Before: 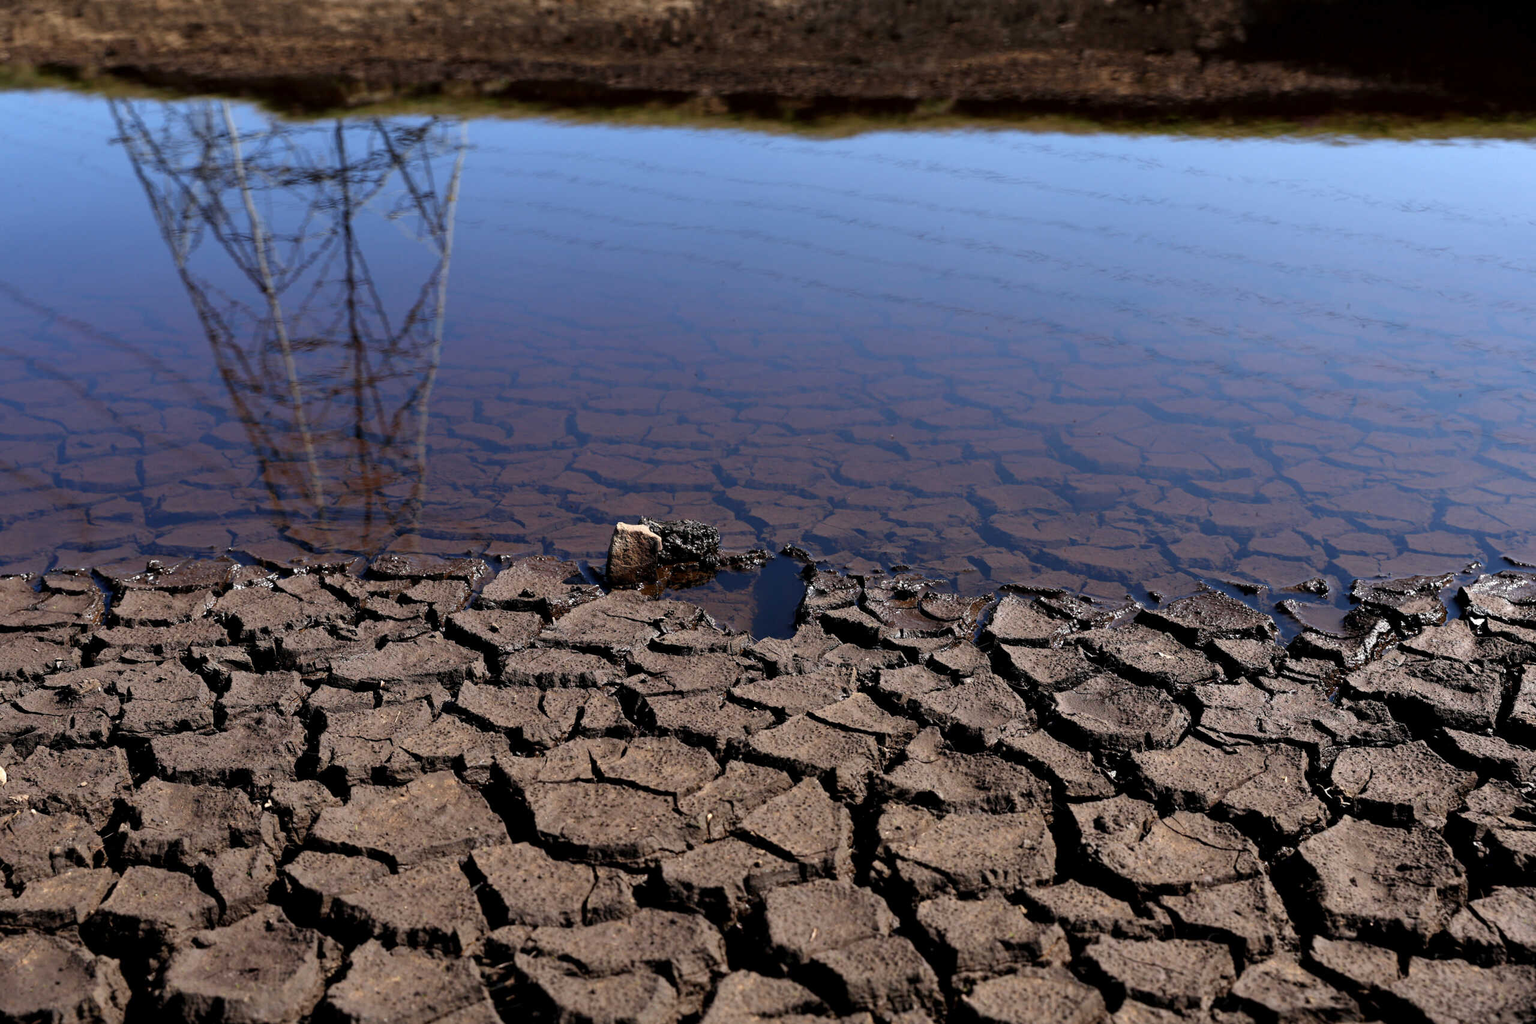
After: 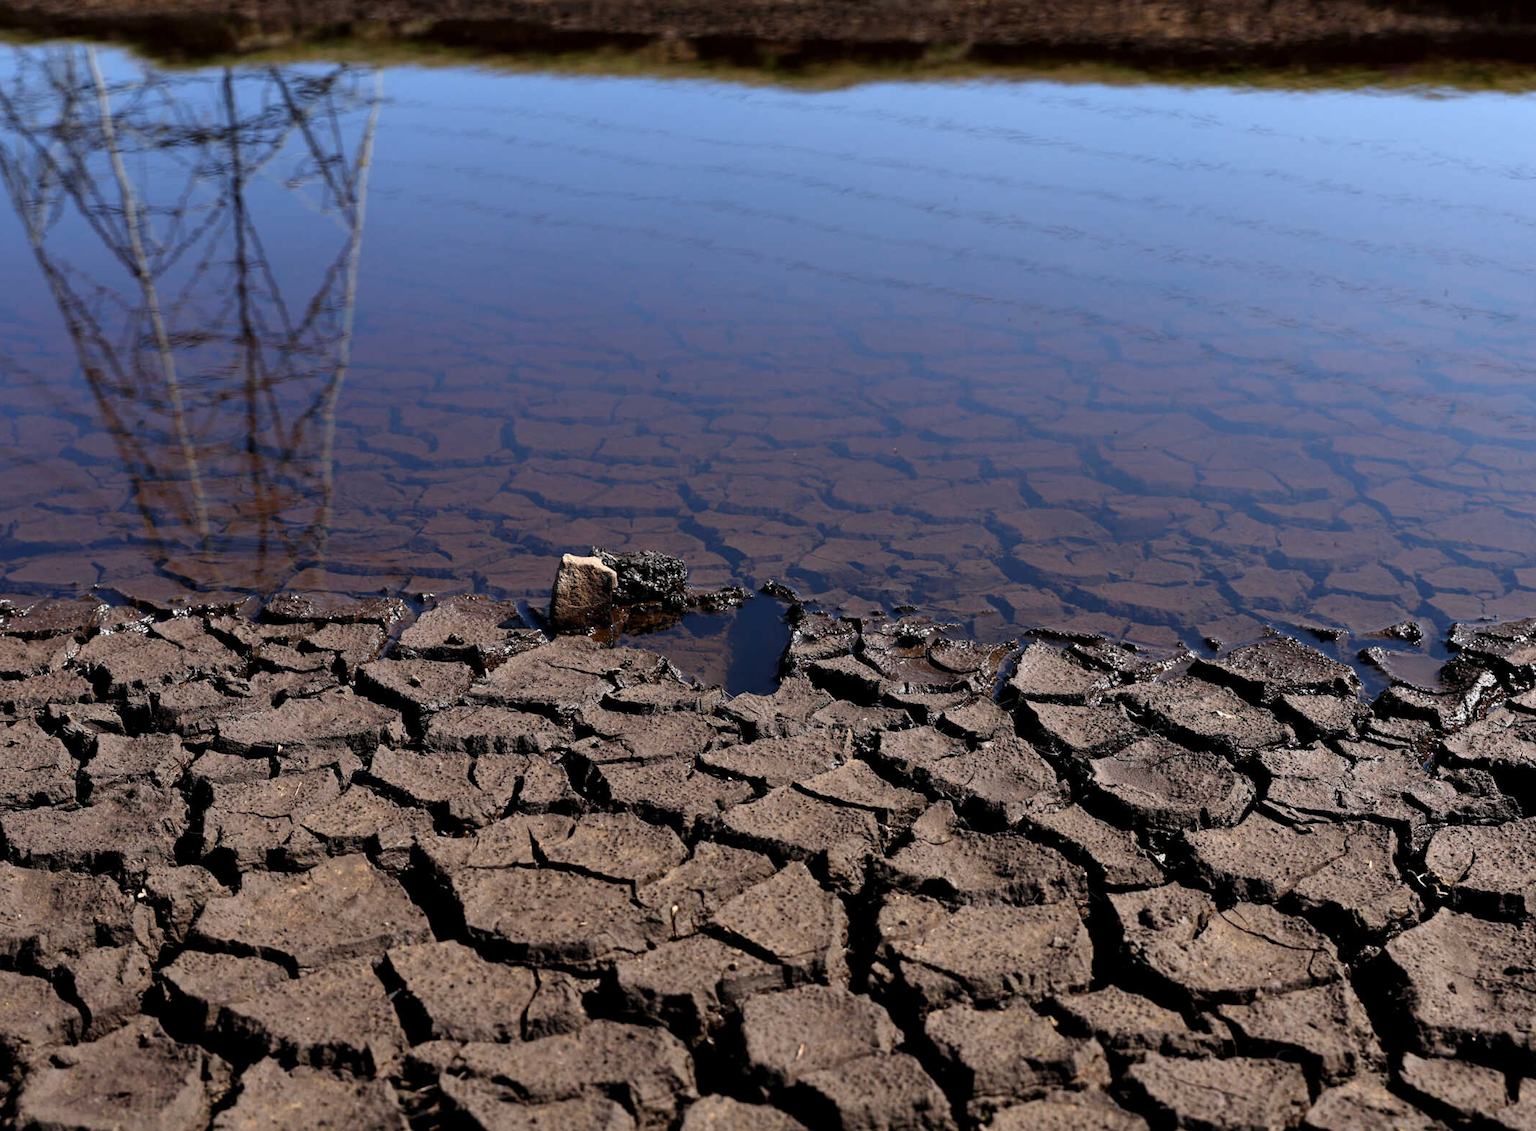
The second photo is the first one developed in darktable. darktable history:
rgb levels: preserve colors max RGB
crop: left 9.807%, top 6.259%, right 7.334%, bottom 2.177%
